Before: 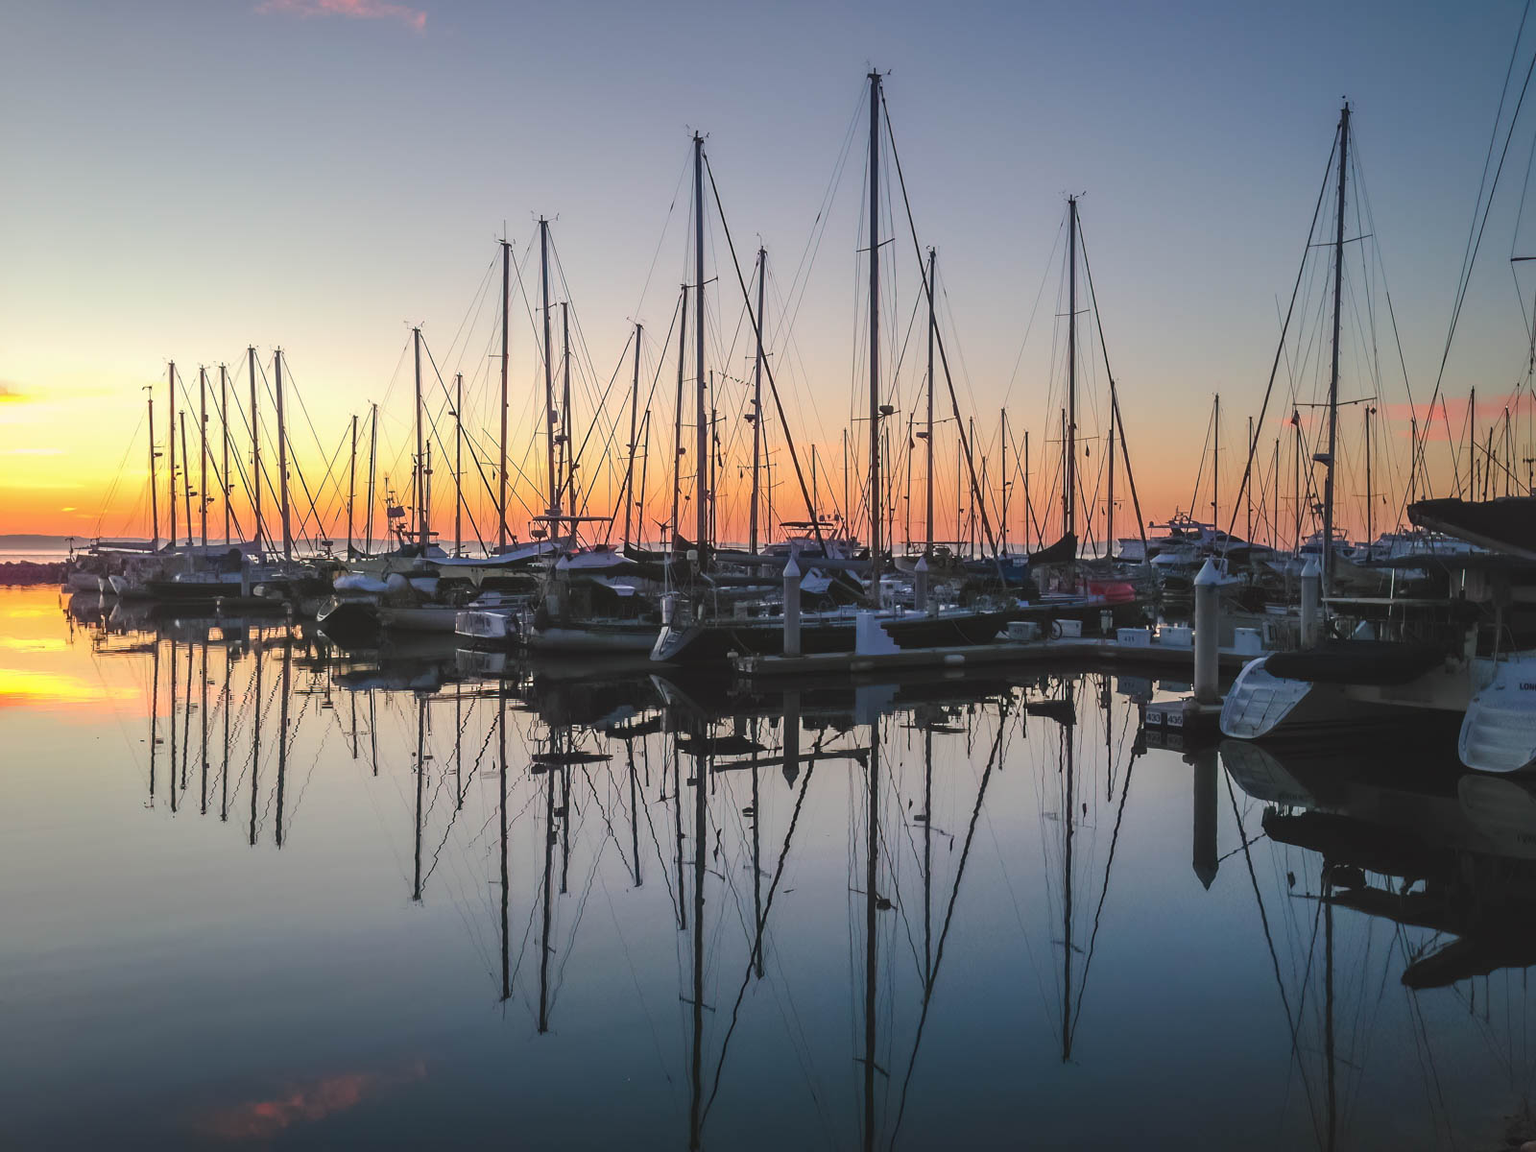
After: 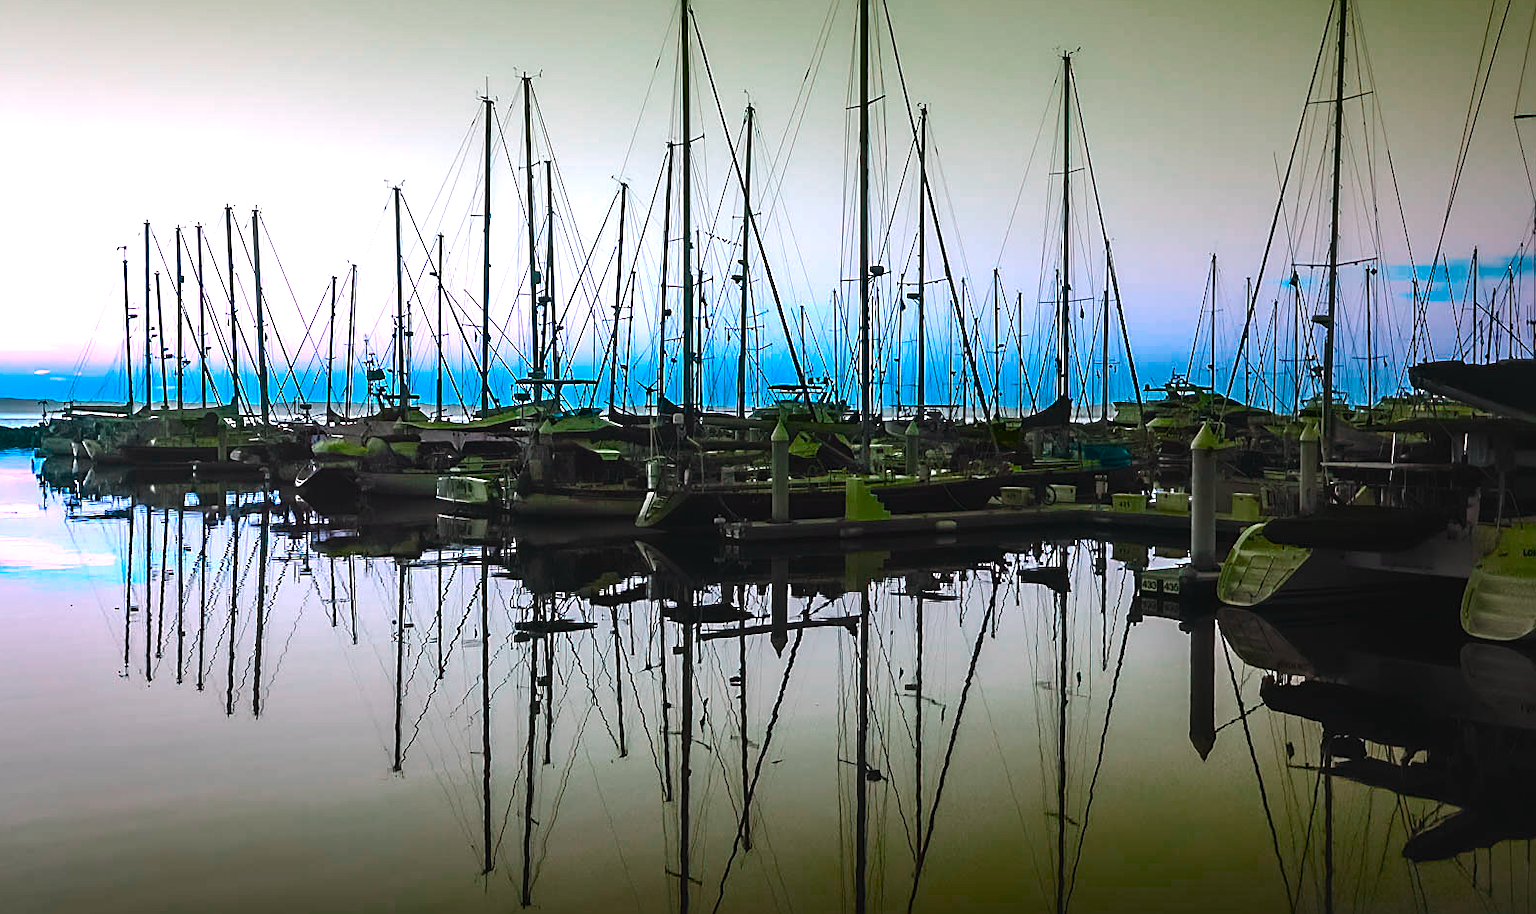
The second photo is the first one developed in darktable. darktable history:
color balance rgb: linear chroma grading › global chroma 0.257%, perceptual saturation grading › global saturation 20%, perceptual saturation grading › highlights -14.235%, perceptual saturation grading › shadows 49.311%, hue shift -147.29°, contrast 34.574%, saturation formula JzAzBz (2021)
crop and rotate: left 1.88%, top 12.659%, right 0.132%, bottom 9.582%
sharpen: amount 0.495
